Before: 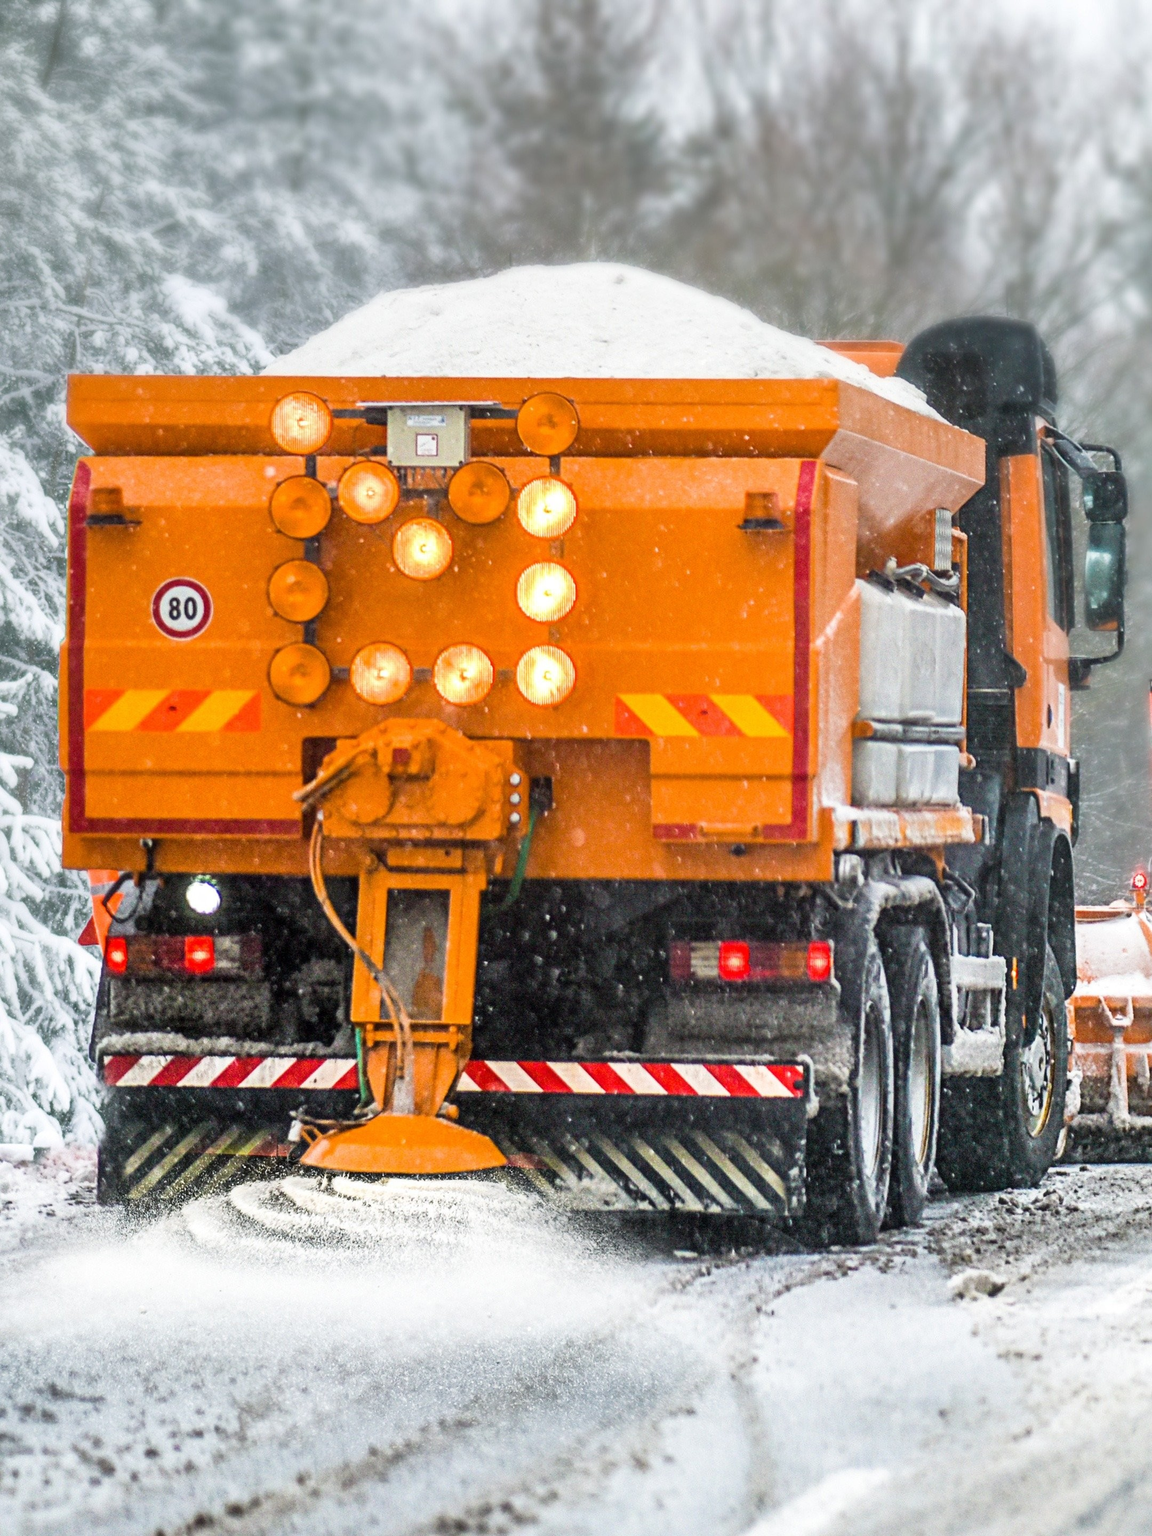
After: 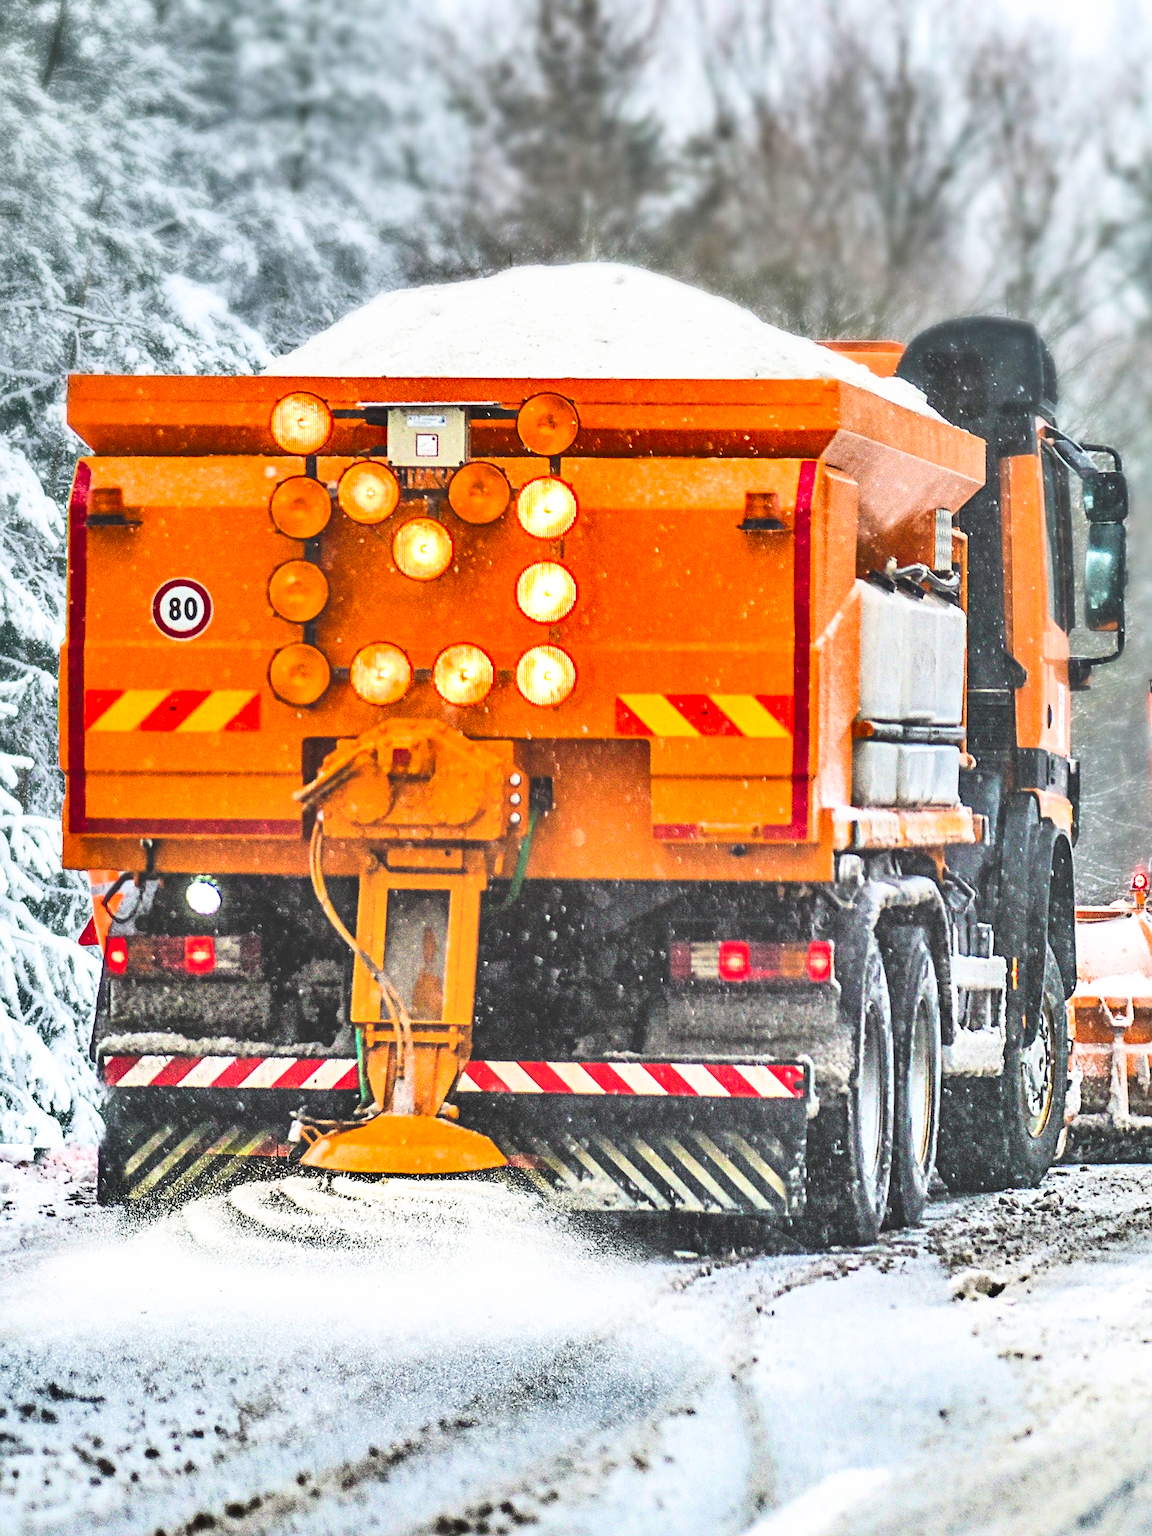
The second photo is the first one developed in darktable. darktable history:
base curve: curves: ch0 [(0, 0) (0.036, 0.037) (0.121, 0.228) (0.46, 0.76) (0.859, 0.983) (1, 1)]
contrast brightness saturation: saturation 0.121
exposure: black level correction -0.031, compensate highlight preservation false
sharpen: on, module defaults
shadows and highlights: radius 108.74, shadows 45.27, highlights -67.28, low approximation 0.01, soften with gaussian
